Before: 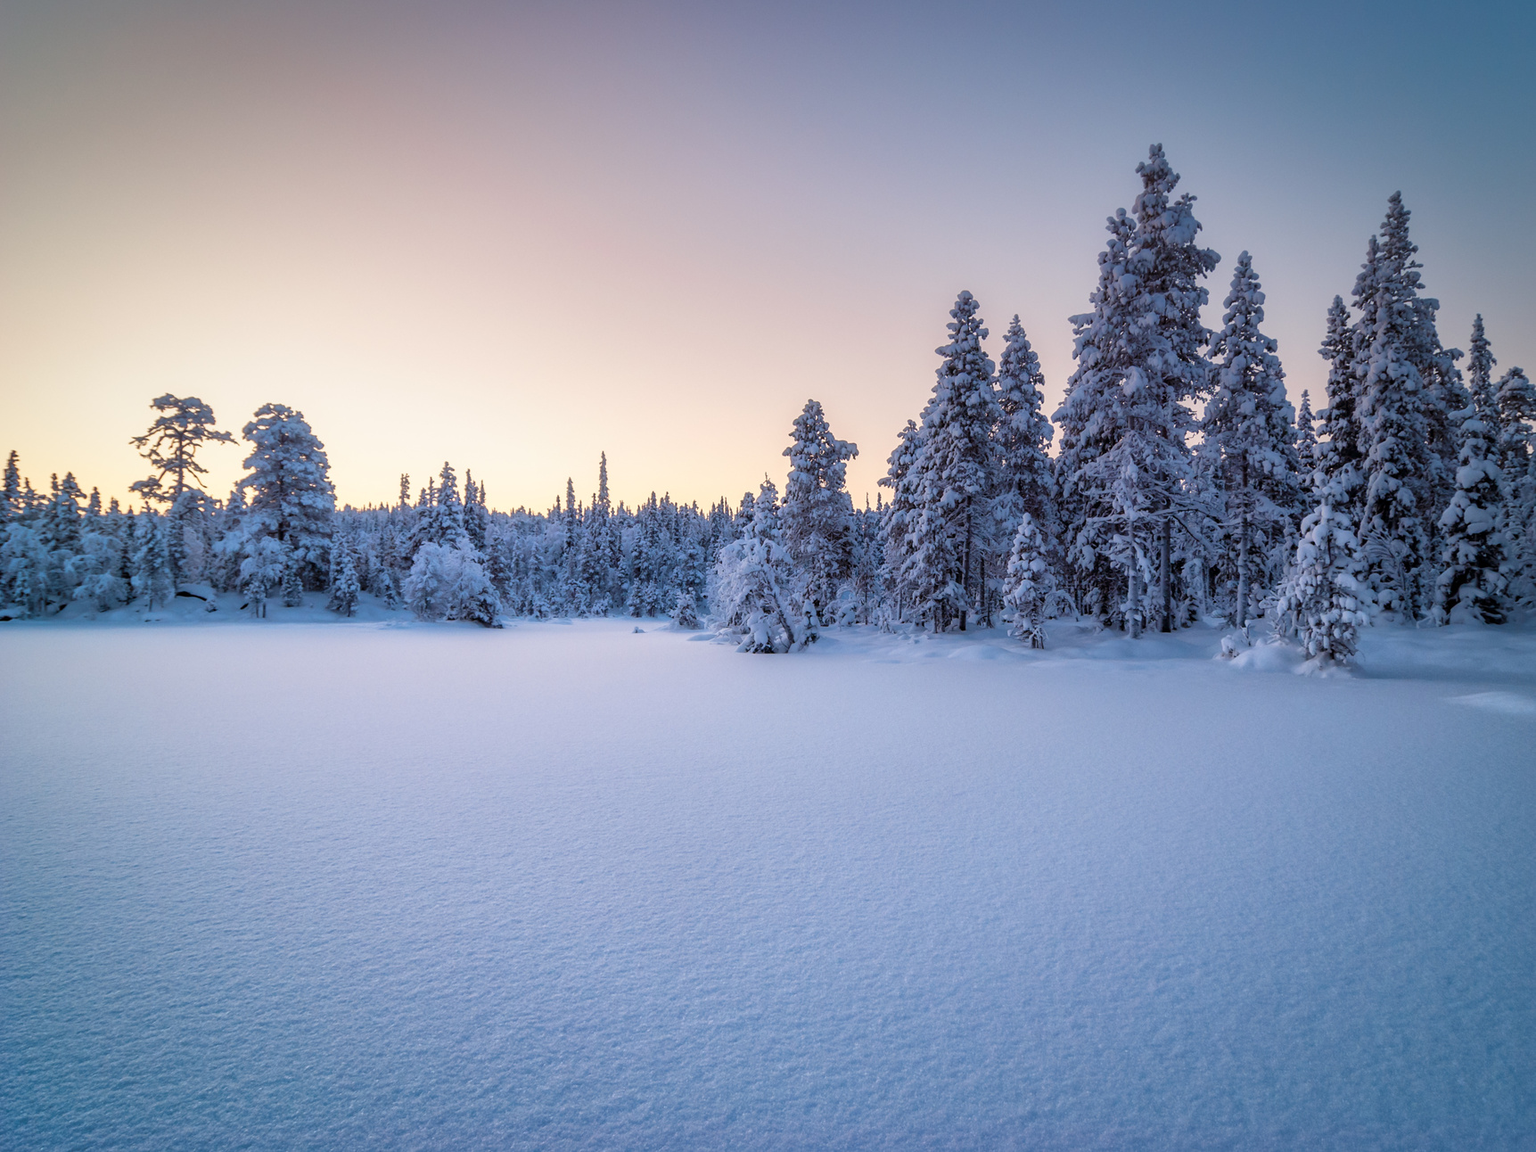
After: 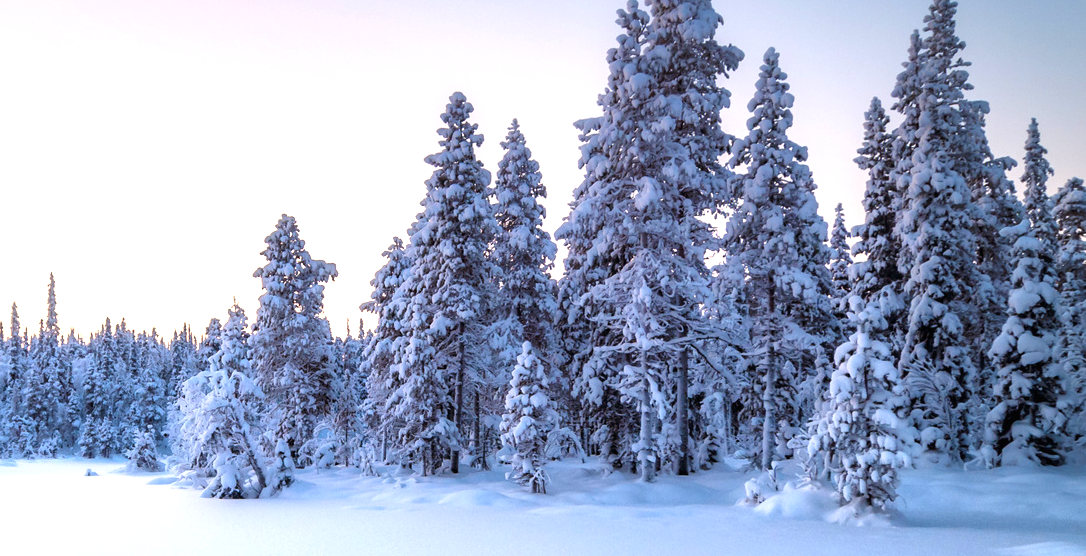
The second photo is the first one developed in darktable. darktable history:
exposure: black level correction 0, exposure 1 EV, compensate highlight preservation false
crop: left 36.288%, top 18.136%, right 0.68%, bottom 38.796%
shadows and highlights: shadows 20.13, highlights -19.84, soften with gaussian
